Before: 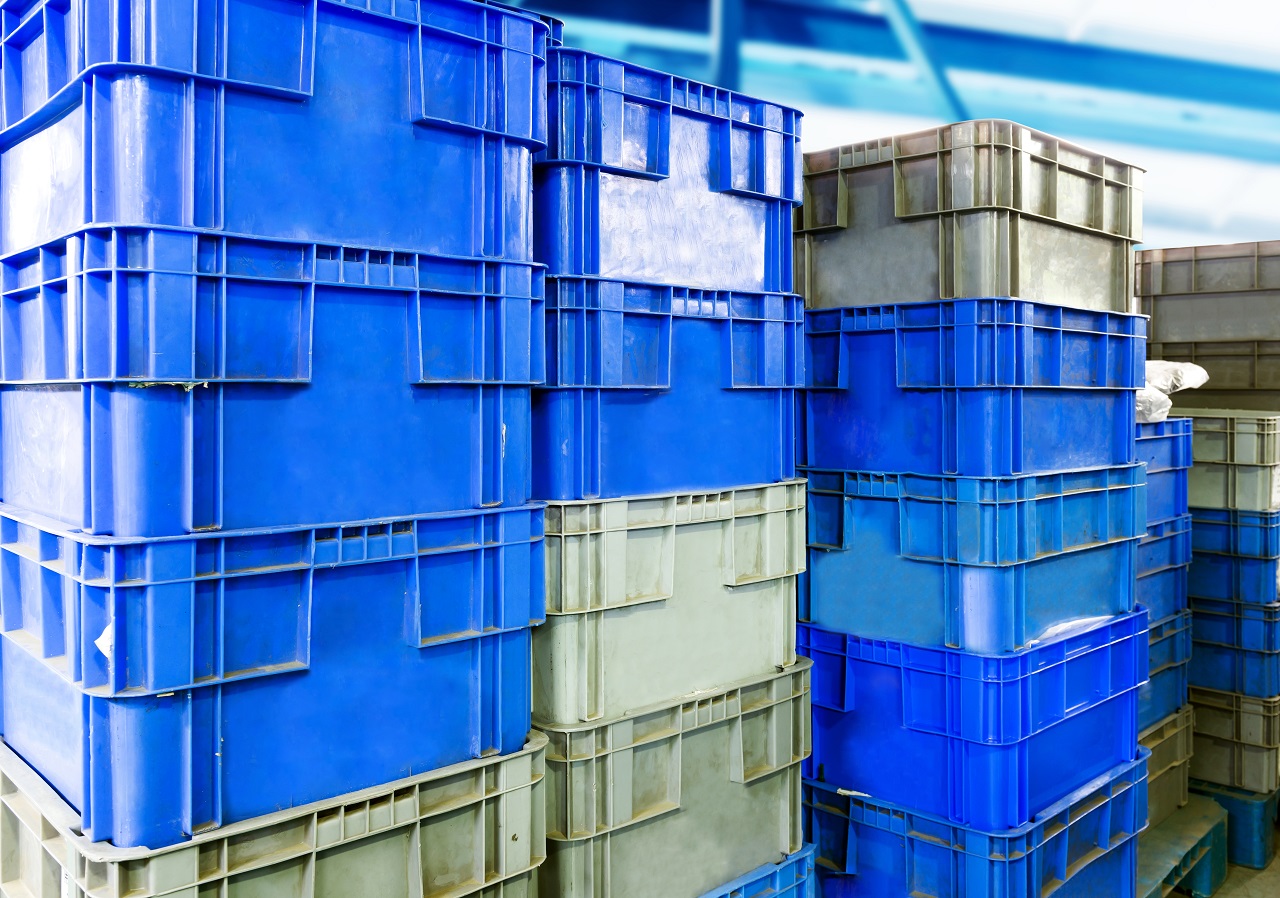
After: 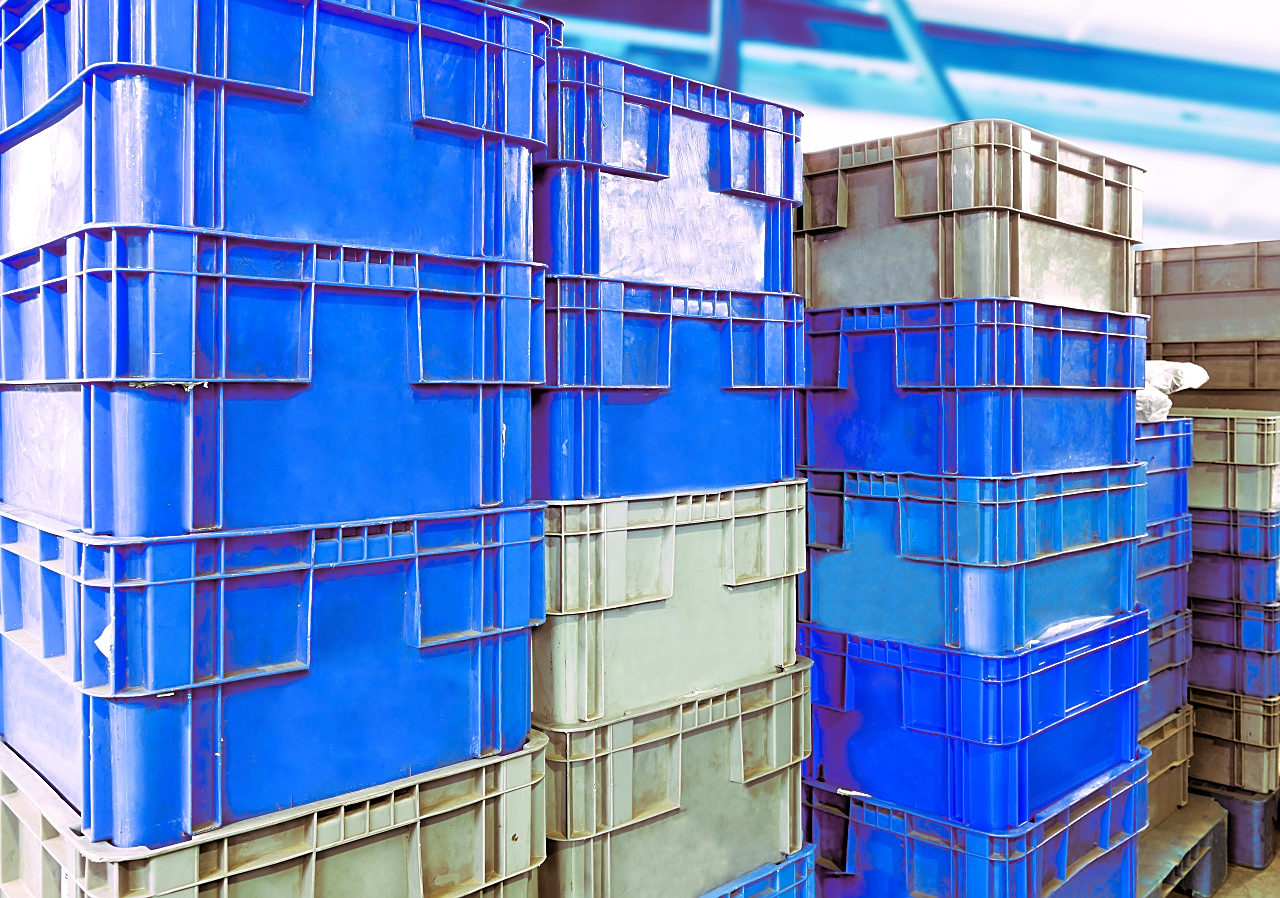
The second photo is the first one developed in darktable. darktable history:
tone equalizer: -7 EV 0.15 EV, -6 EV 0.6 EV, -5 EV 1.15 EV, -4 EV 1.33 EV, -3 EV 1.15 EV, -2 EV 0.6 EV, -1 EV 0.15 EV, mask exposure compensation -0.5 EV
sharpen: on, module defaults
white balance: red 1, blue 1
split-toning: highlights › hue 298.8°, highlights › saturation 0.73, compress 41.76%
